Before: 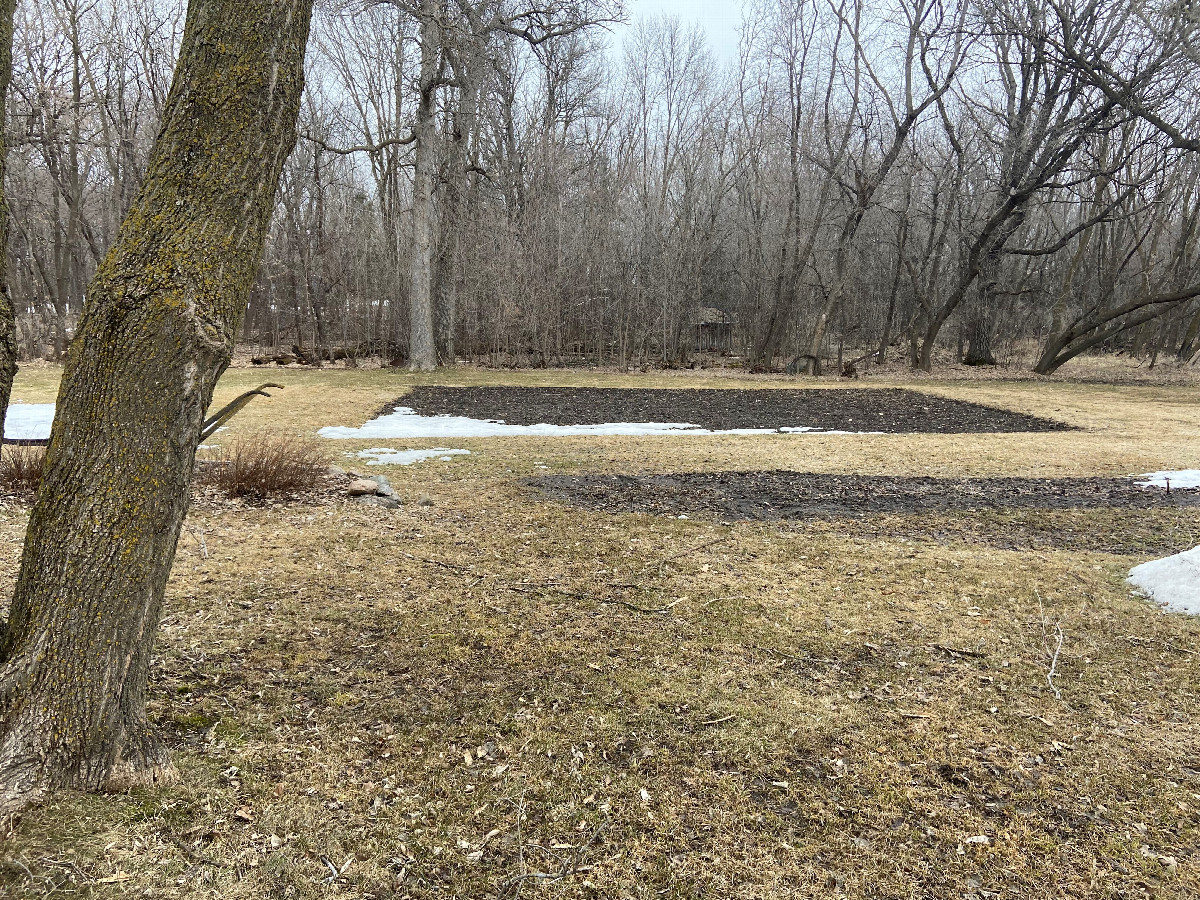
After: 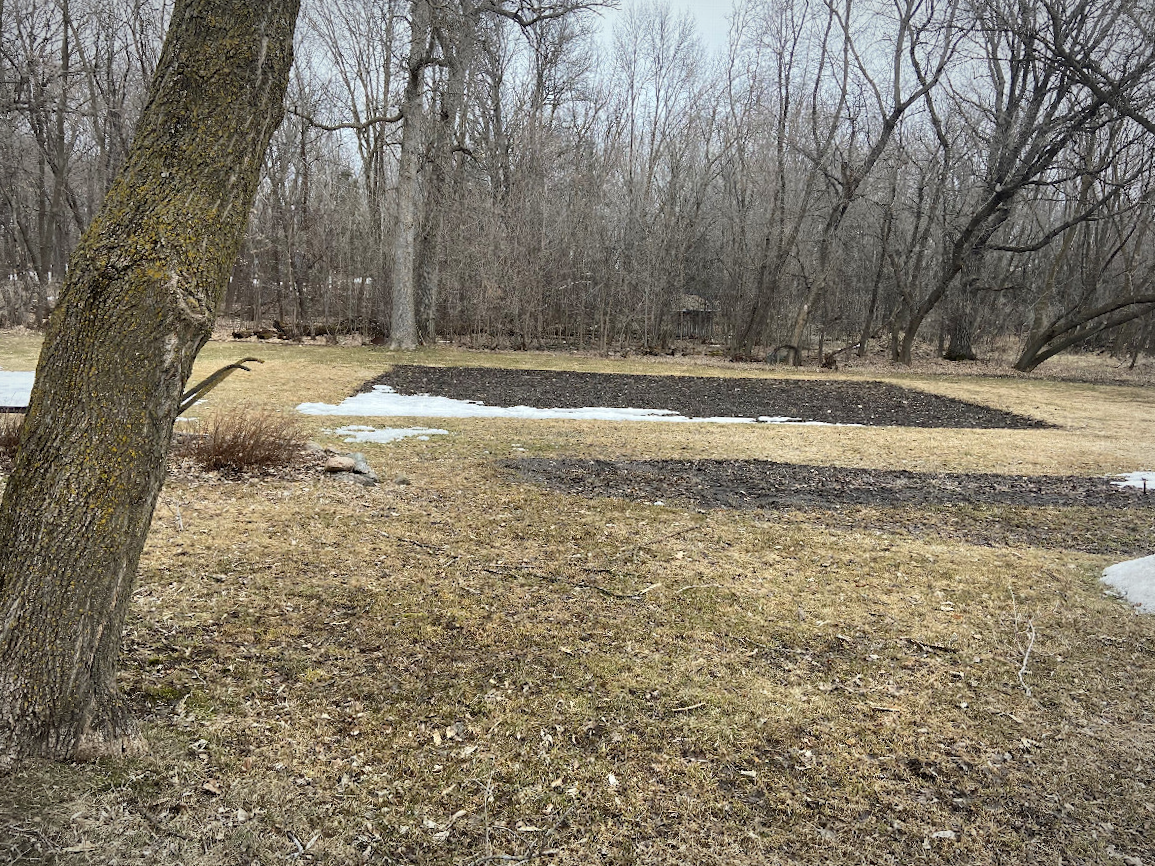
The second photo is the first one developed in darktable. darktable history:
crop and rotate: angle -1.69°
vignetting: fall-off radius 70%, automatic ratio true
